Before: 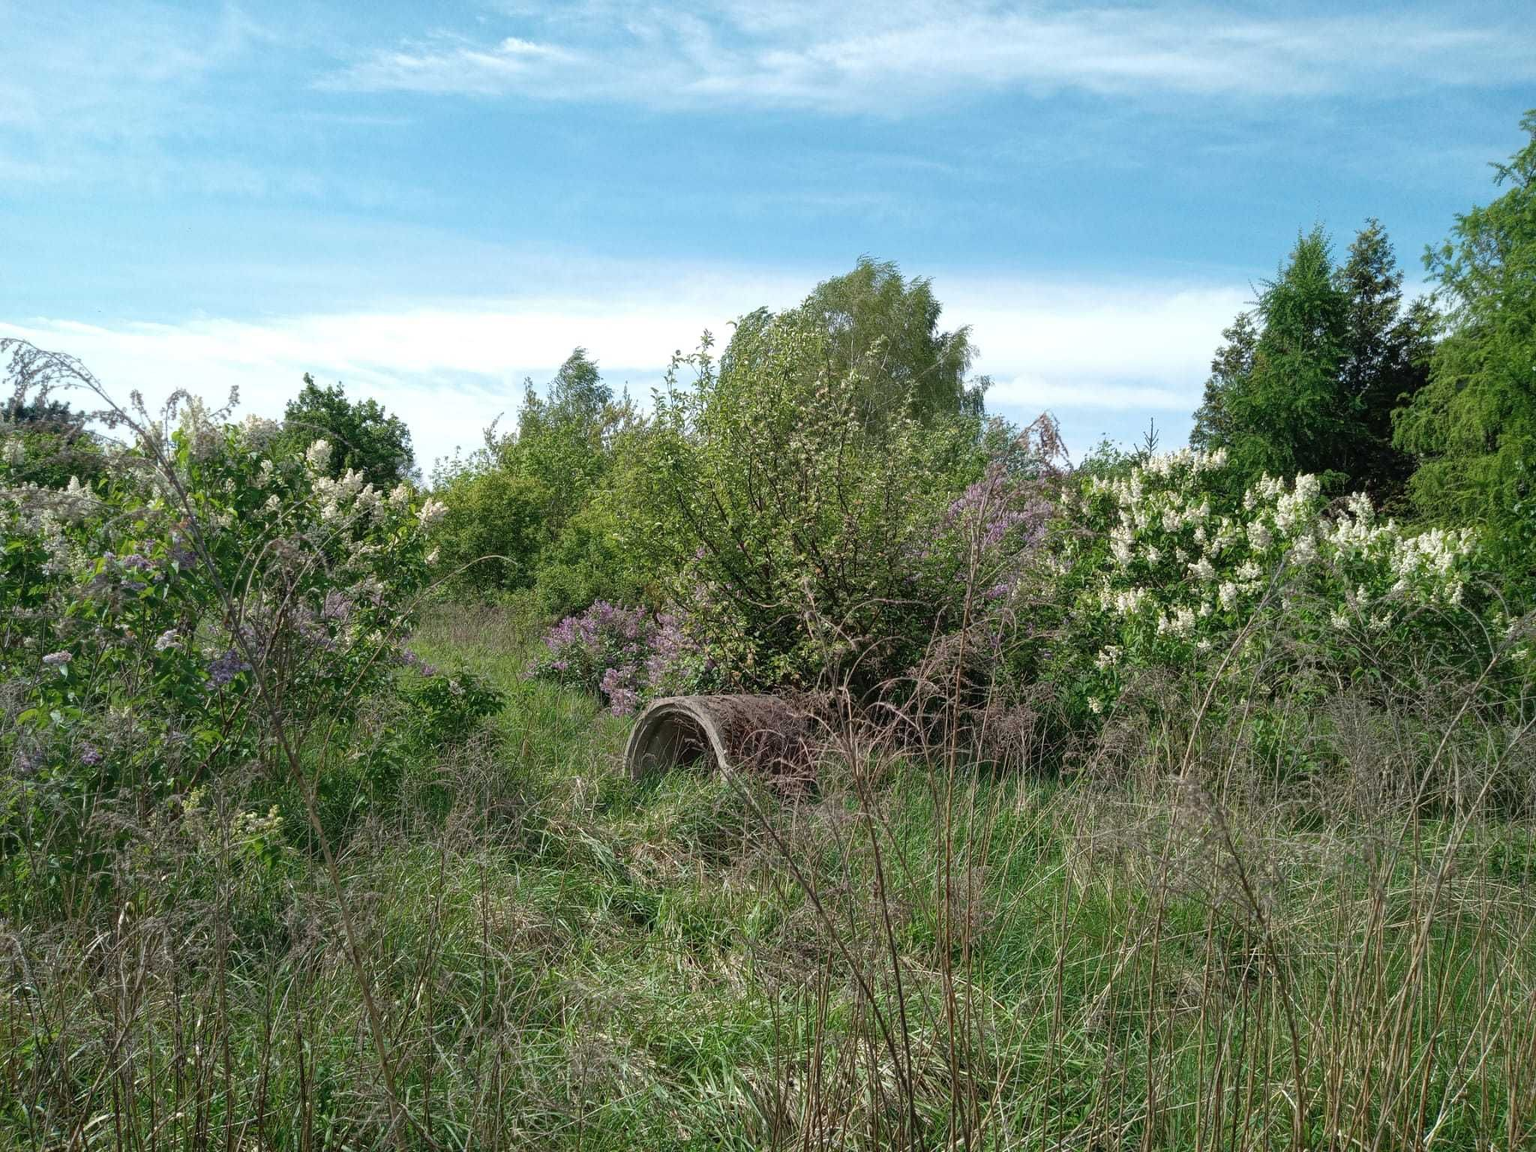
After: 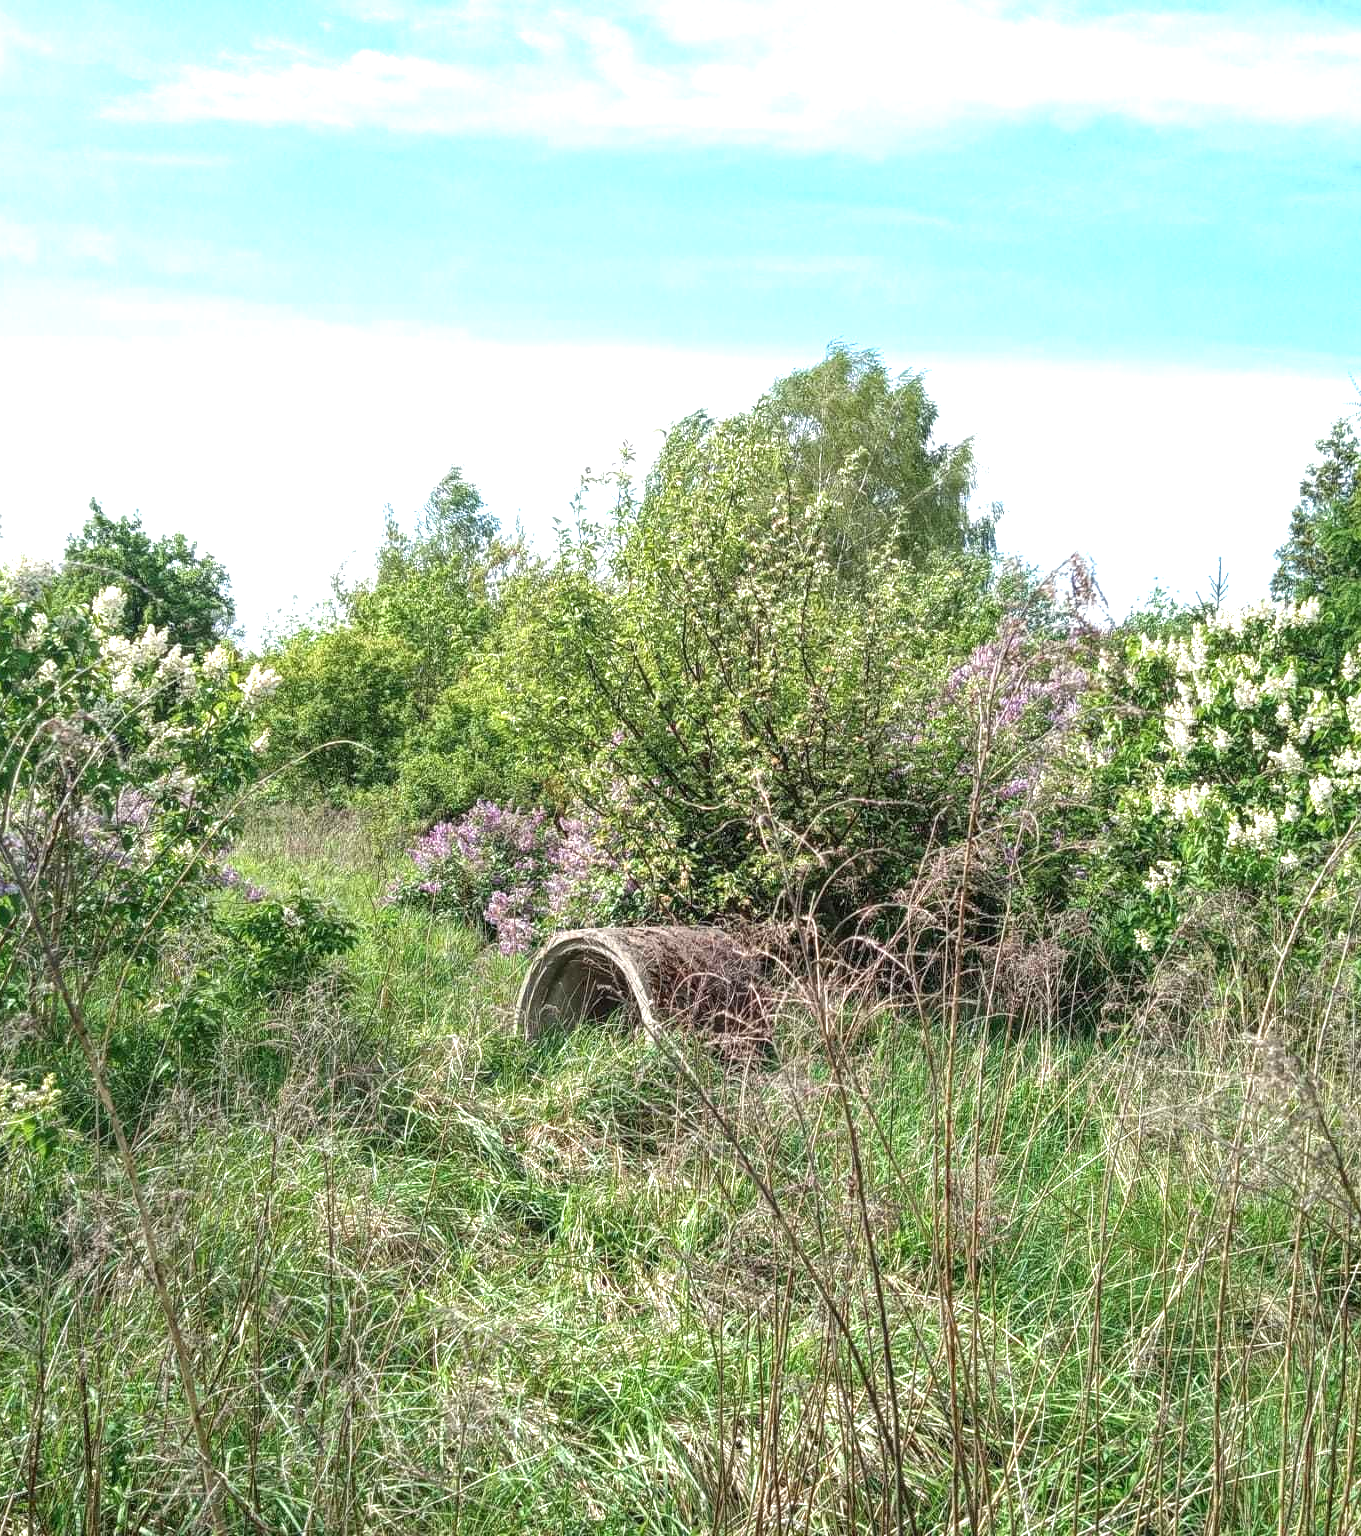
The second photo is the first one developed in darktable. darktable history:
crop and rotate: left 15.474%, right 18.034%
local contrast: on, module defaults
exposure: black level correction 0, exposure 1.095 EV, compensate highlight preservation false
